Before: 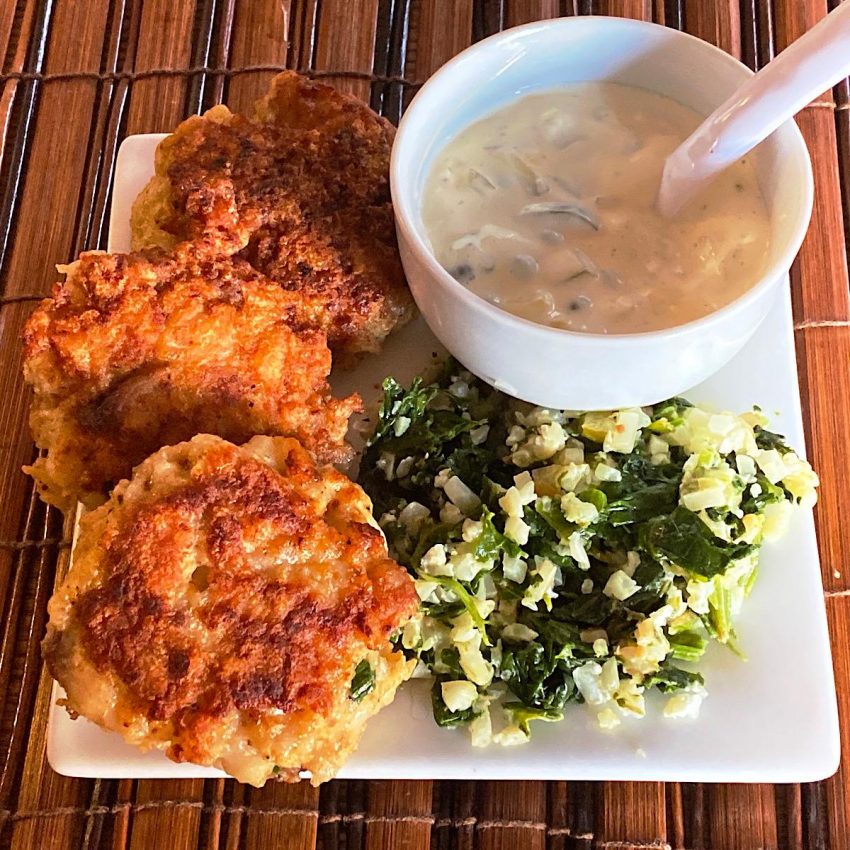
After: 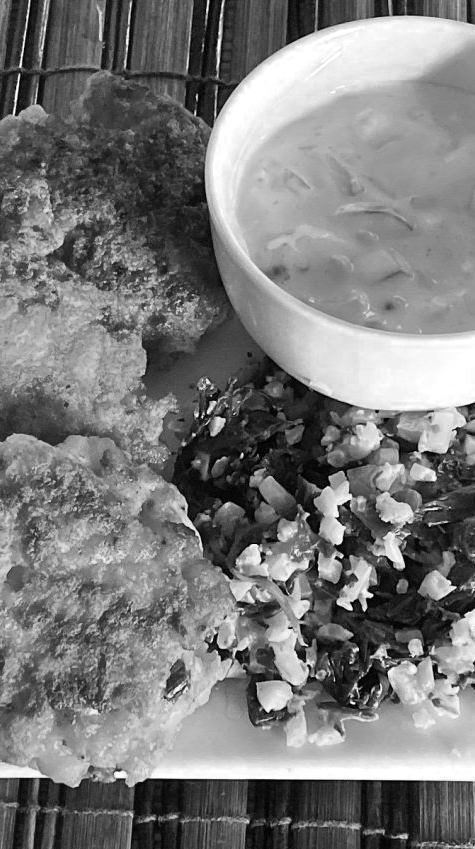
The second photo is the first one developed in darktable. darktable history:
color zones: curves: ch0 [(0, 0.613) (0.01, 0.613) (0.245, 0.448) (0.498, 0.529) (0.642, 0.665) (0.879, 0.777) (0.99, 0.613)]; ch1 [(0, 0) (0.143, 0) (0.286, 0) (0.429, 0) (0.571, 0) (0.714, 0) (0.857, 0)]
crop: left 21.88%, right 22.121%, bottom 0.005%
